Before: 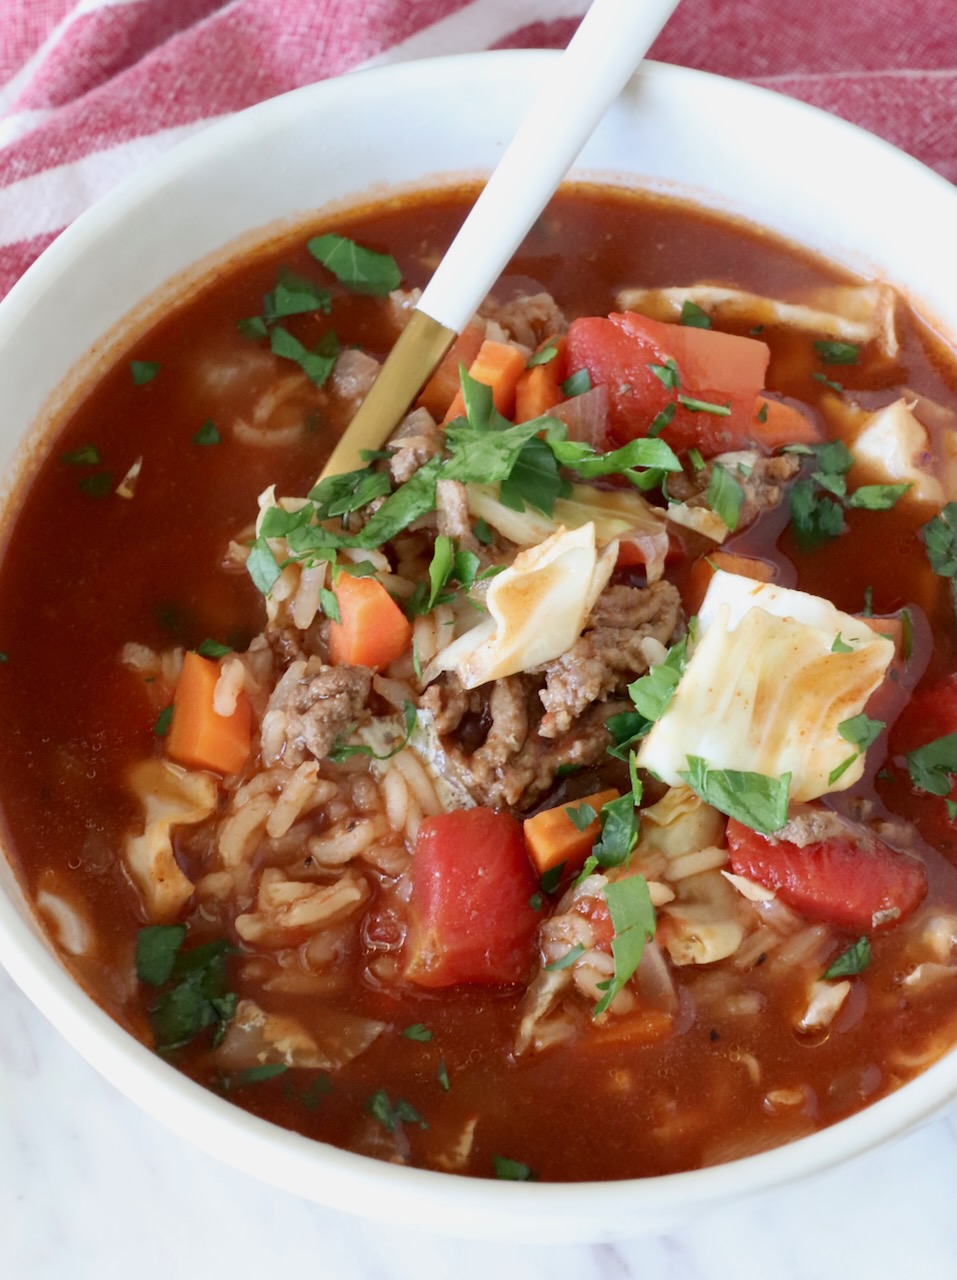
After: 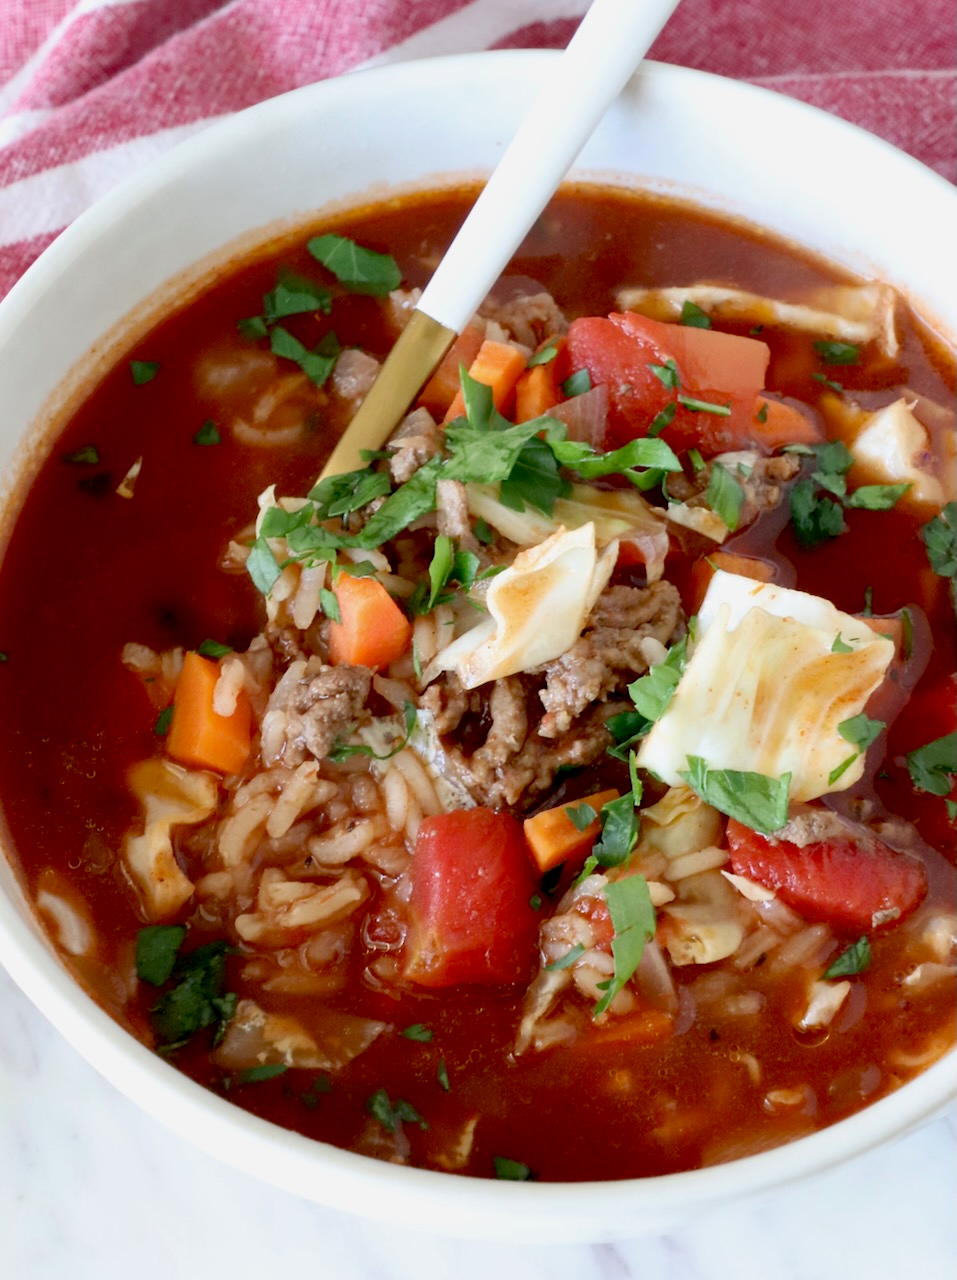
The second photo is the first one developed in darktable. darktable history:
tone equalizer: on, module defaults
exposure: black level correction 0.01, exposure 0.011 EV, compensate highlight preservation false
